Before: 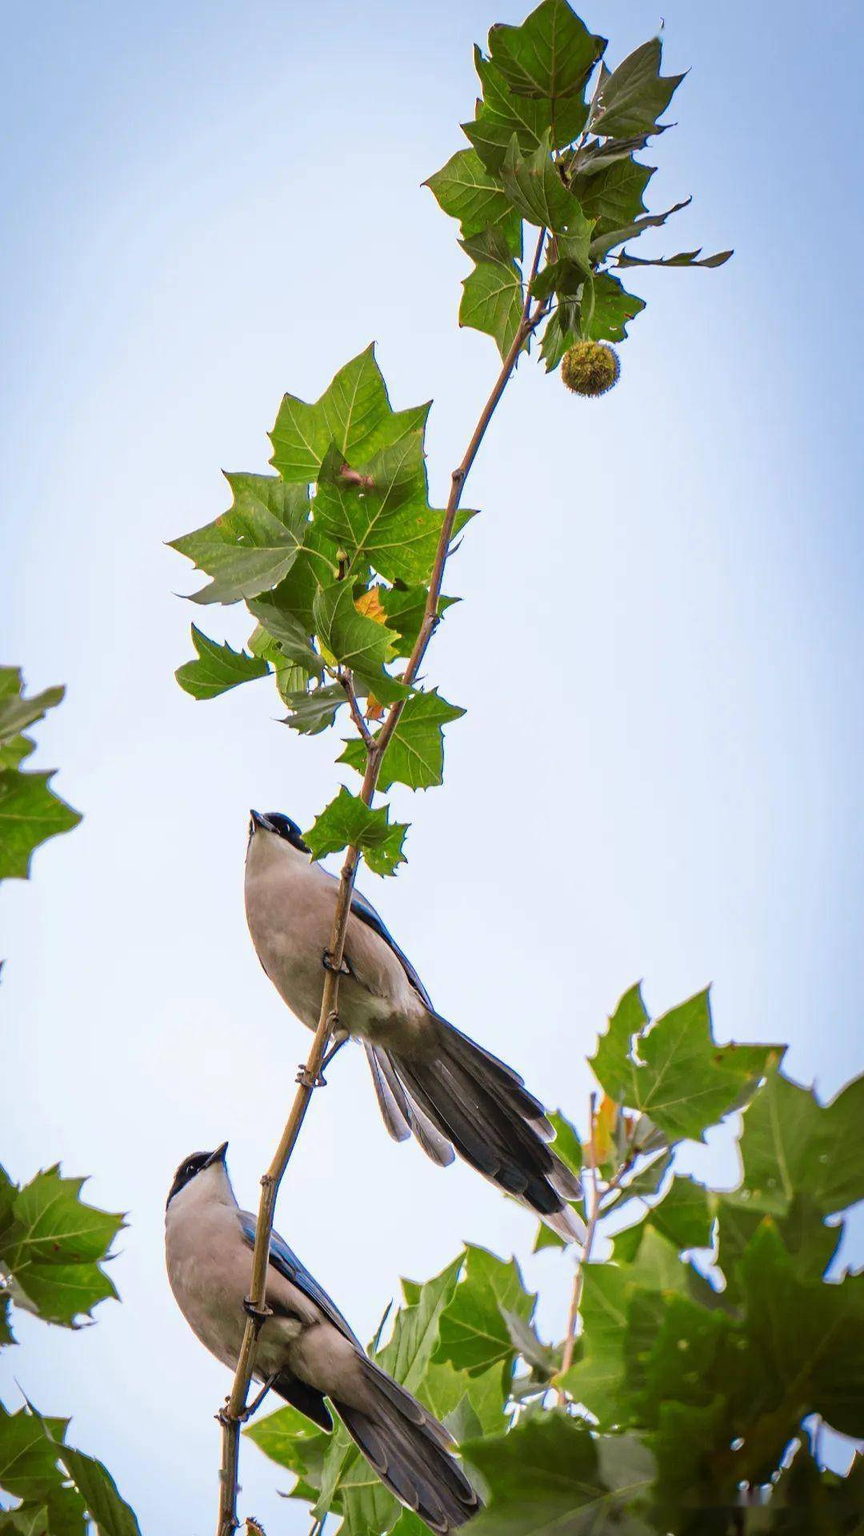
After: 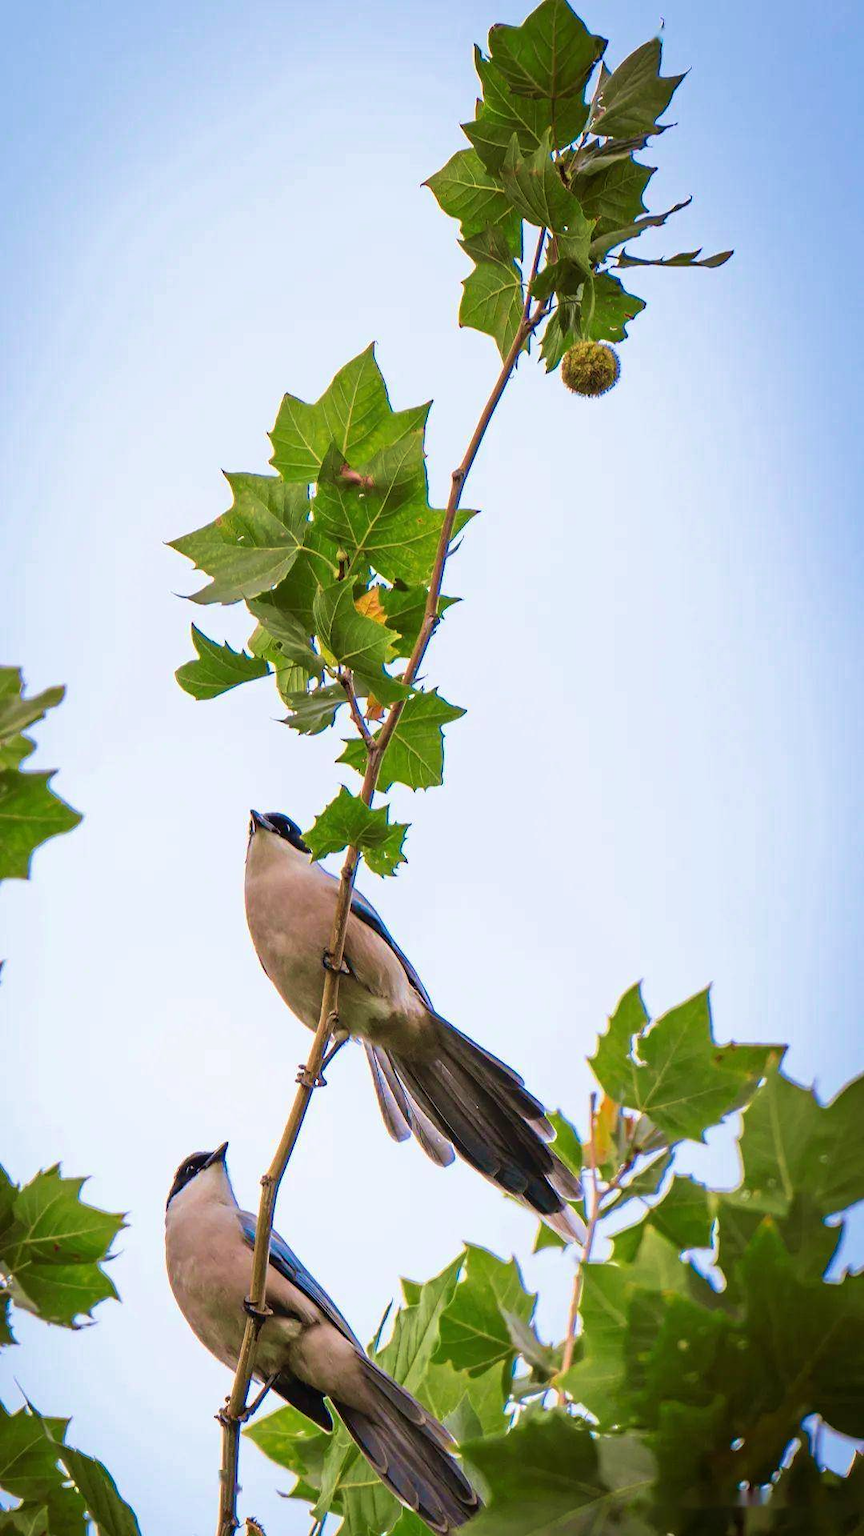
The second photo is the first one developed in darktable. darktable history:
velvia: strength 44.87%
